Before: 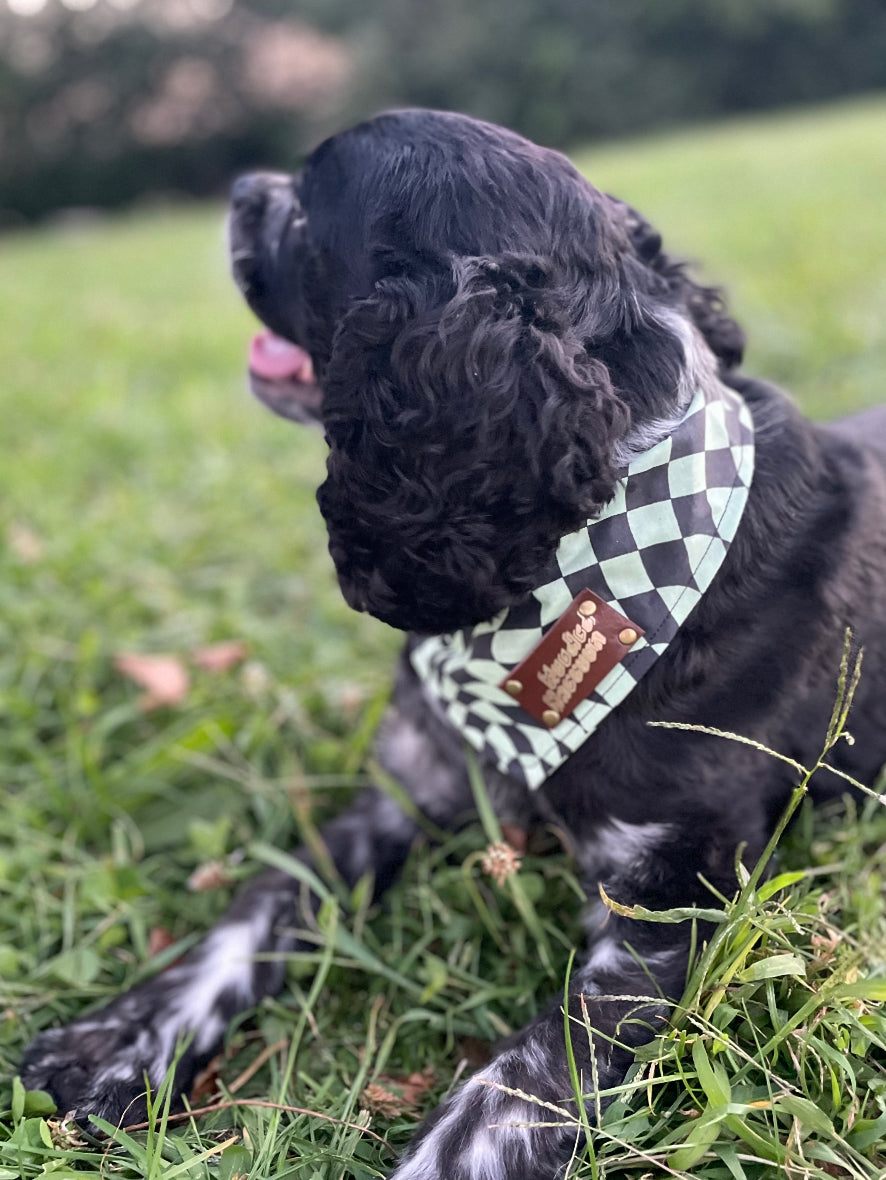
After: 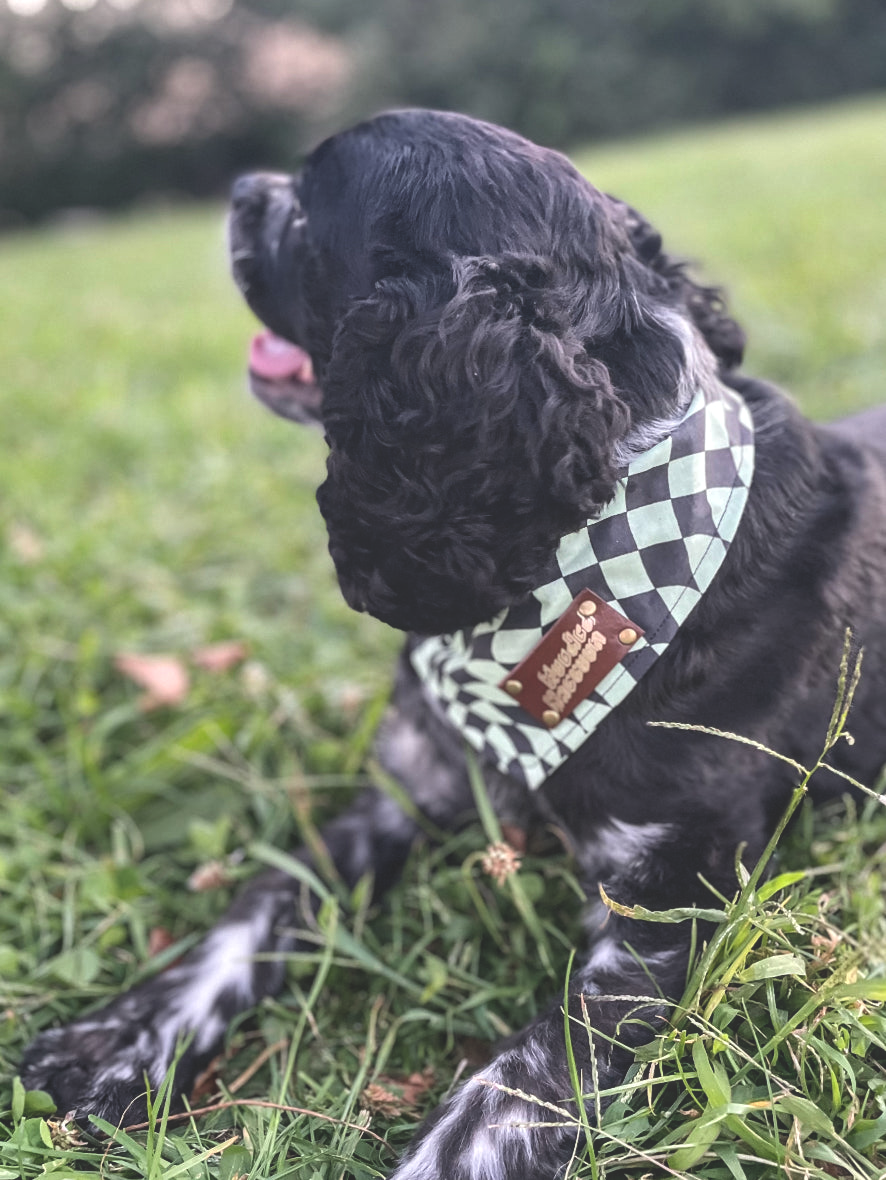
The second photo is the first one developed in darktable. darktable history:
local contrast: on, module defaults
exposure: black level correction -0.028, compensate exposure bias true, compensate highlight preservation false
